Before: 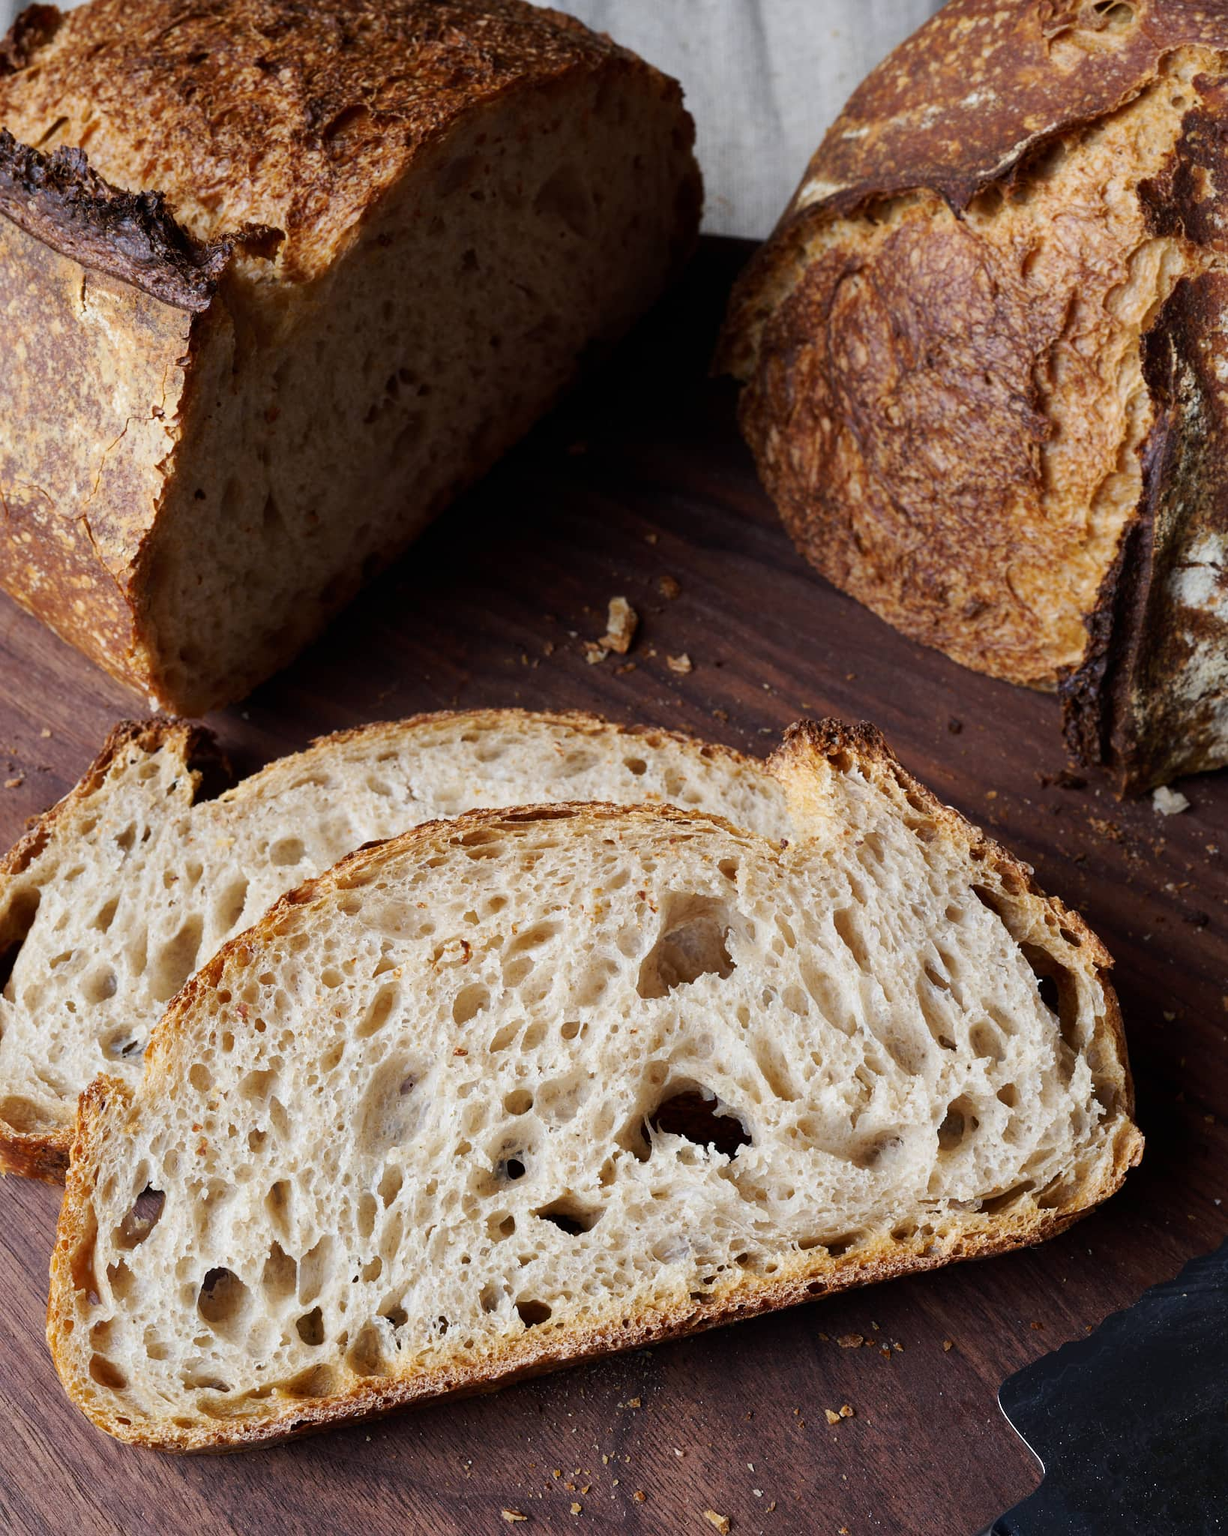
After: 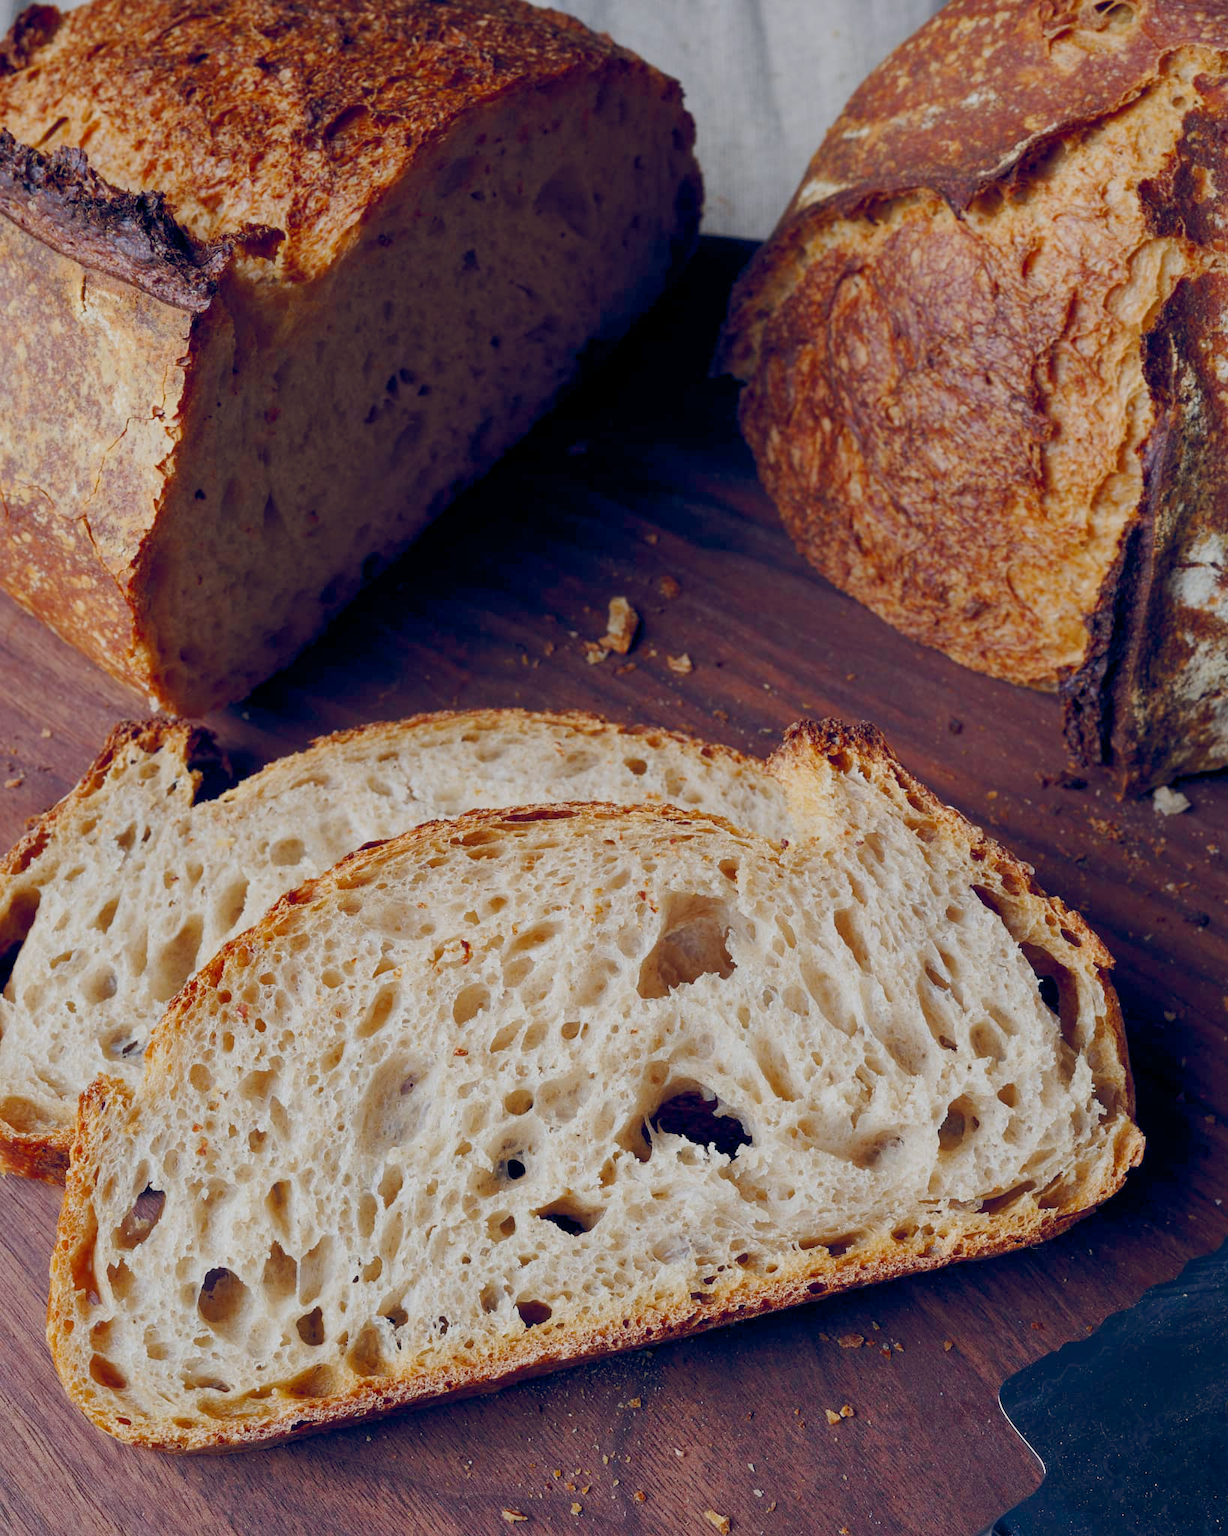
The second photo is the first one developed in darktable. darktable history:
color balance rgb: global offset › chroma 0.137%, global offset › hue 253.05°, perceptual saturation grading › global saturation 20%, perceptual saturation grading › highlights -24.921%, perceptual saturation grading › shadows 24.503%, contrast -19.727%
